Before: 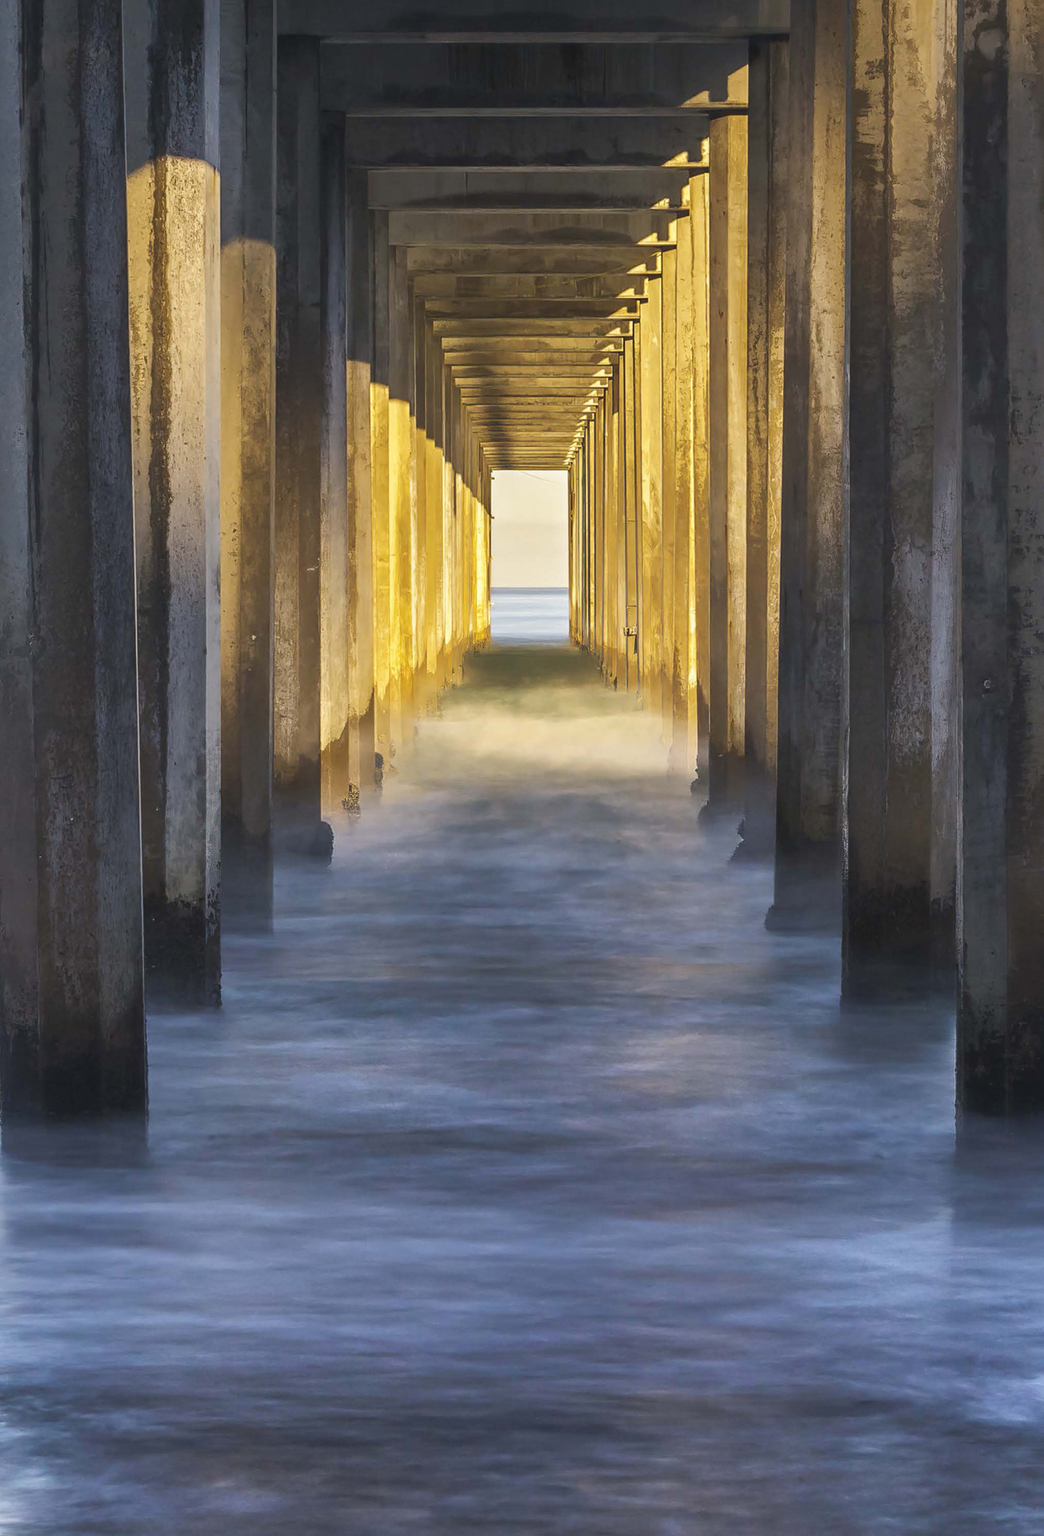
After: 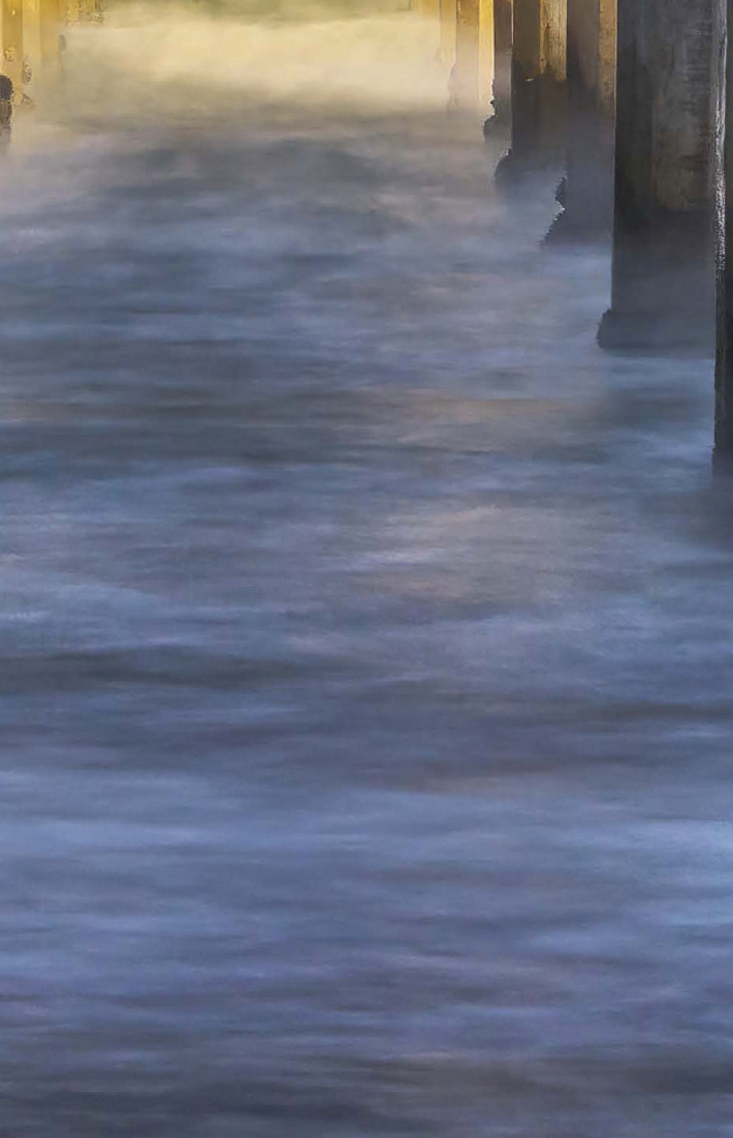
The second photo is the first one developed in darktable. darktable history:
shadows and highlights: soften with gaussian
crop: left 35.976%, top 45.819%, right 18.162%, bottom 5.807%
